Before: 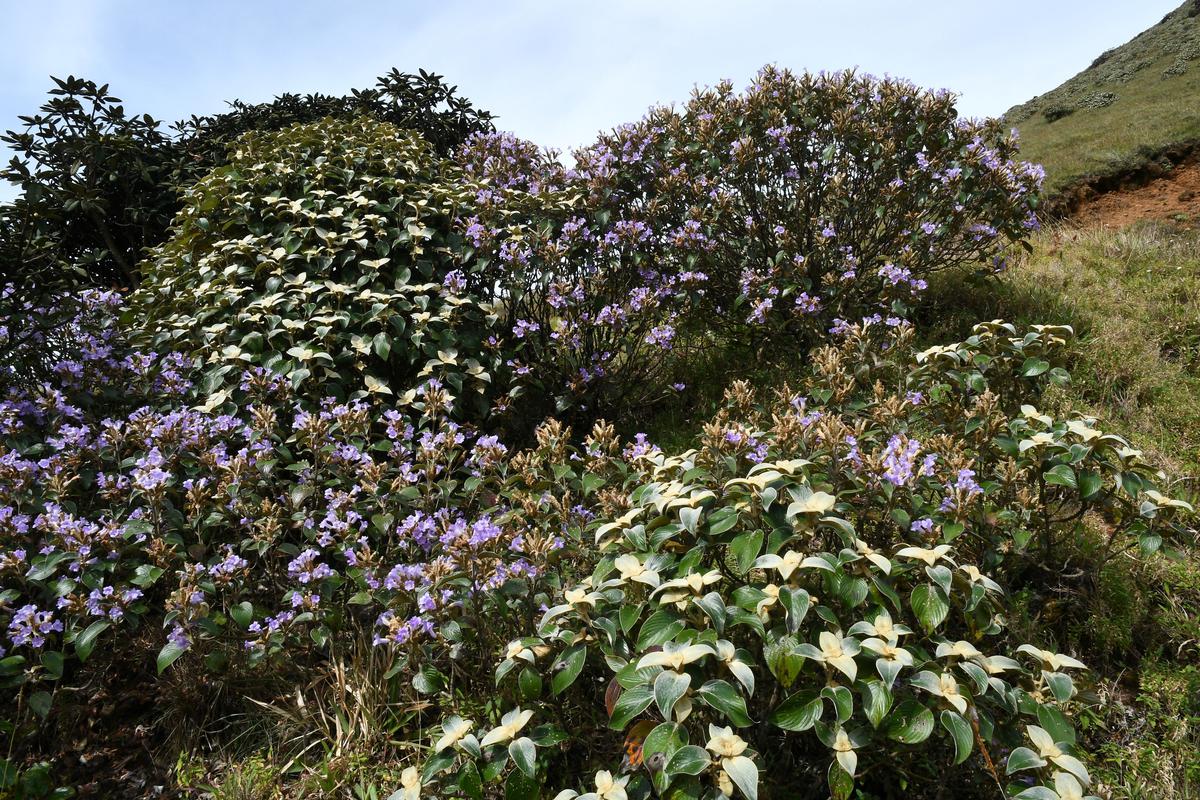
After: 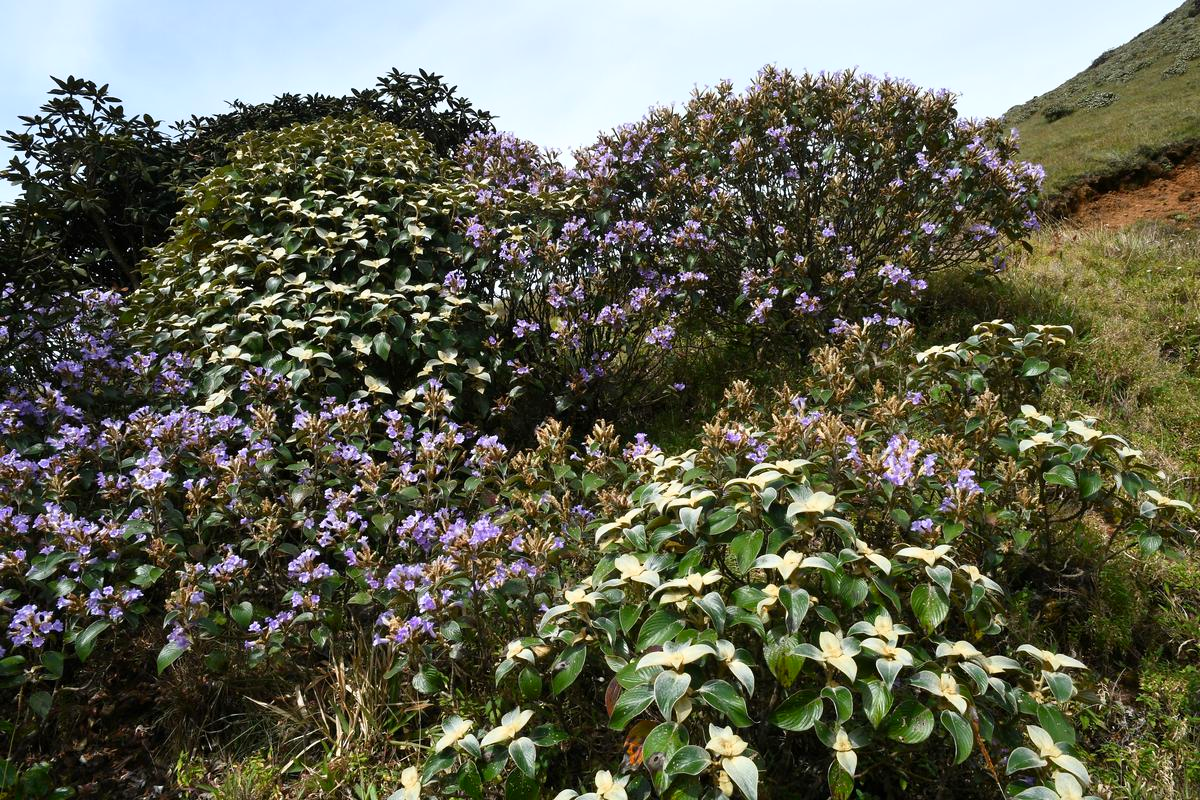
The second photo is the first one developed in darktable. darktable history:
contrast brightness saturation: saturation 0.134
shadows and highlights: shadows -1.67, highlights 39.64
